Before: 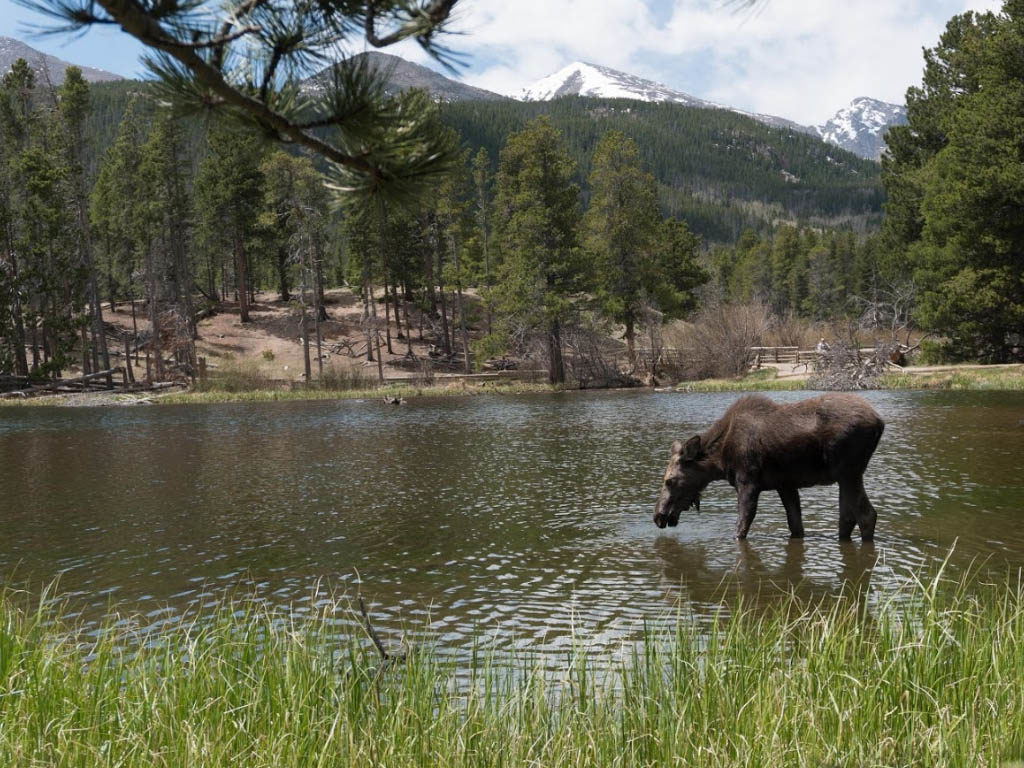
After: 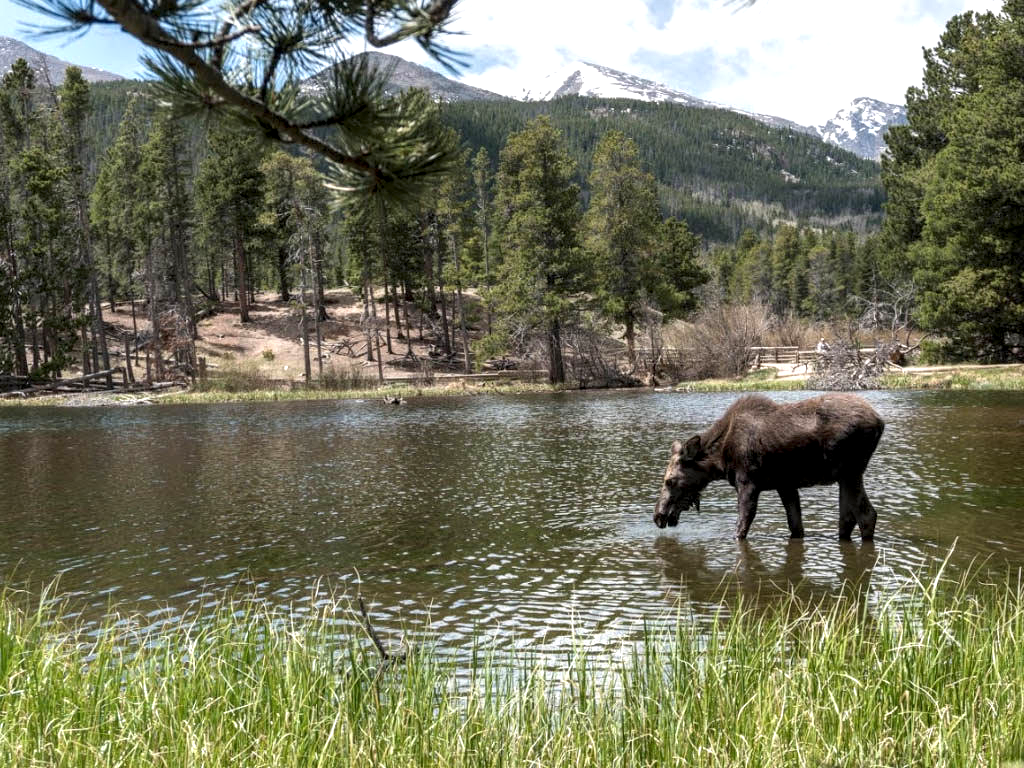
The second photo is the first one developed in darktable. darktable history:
exposure: exposure 0.485 EV, compensate highlight preservation false
local contrast: highlights 25%, detail 150%
